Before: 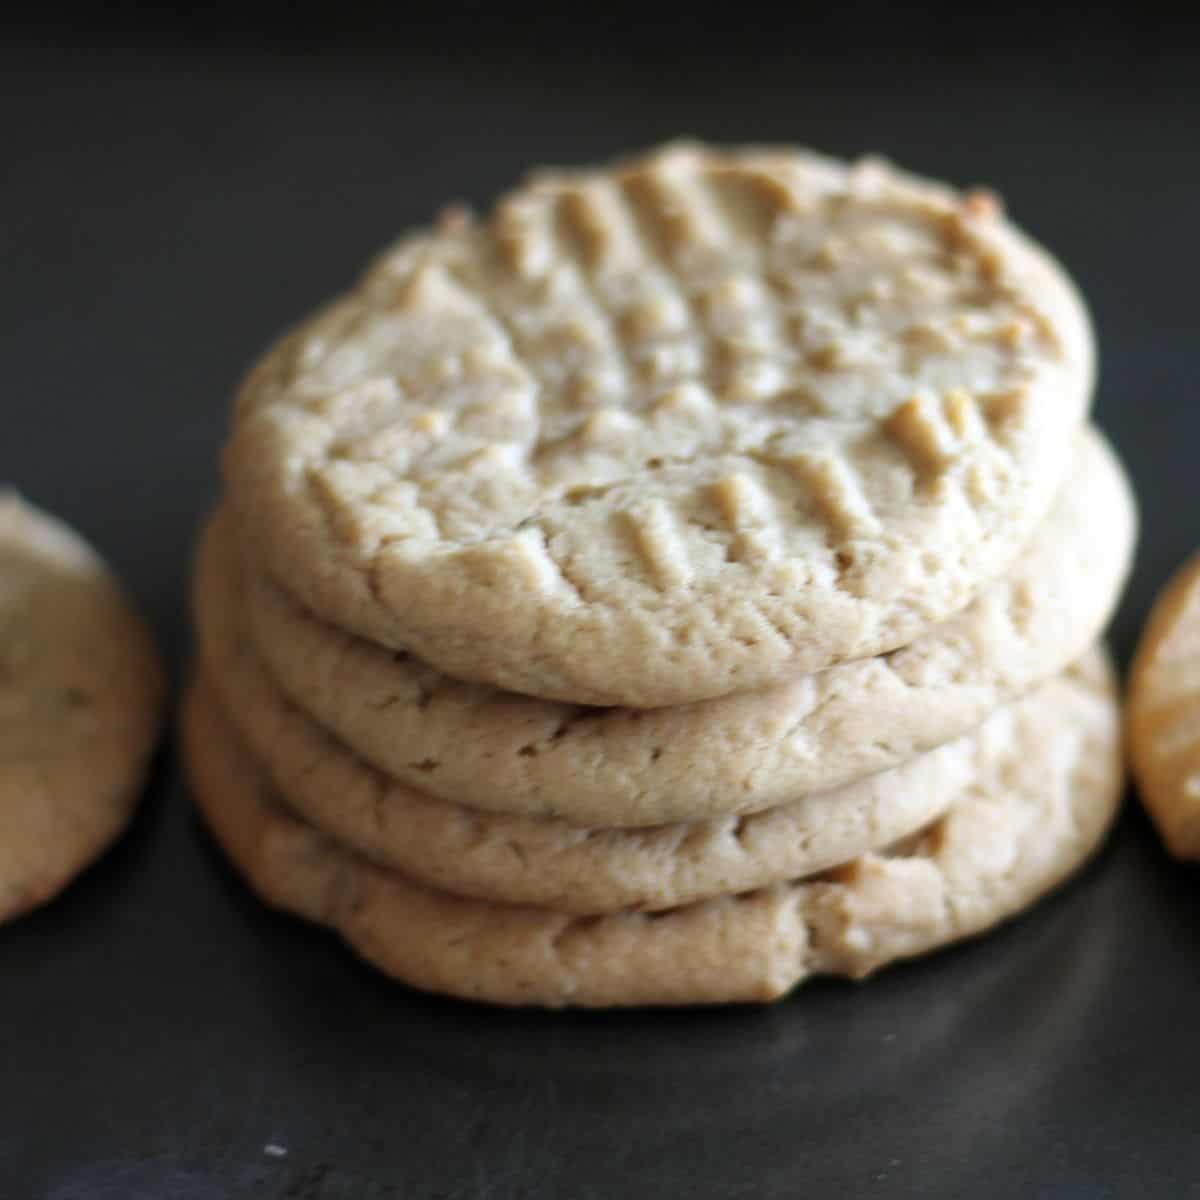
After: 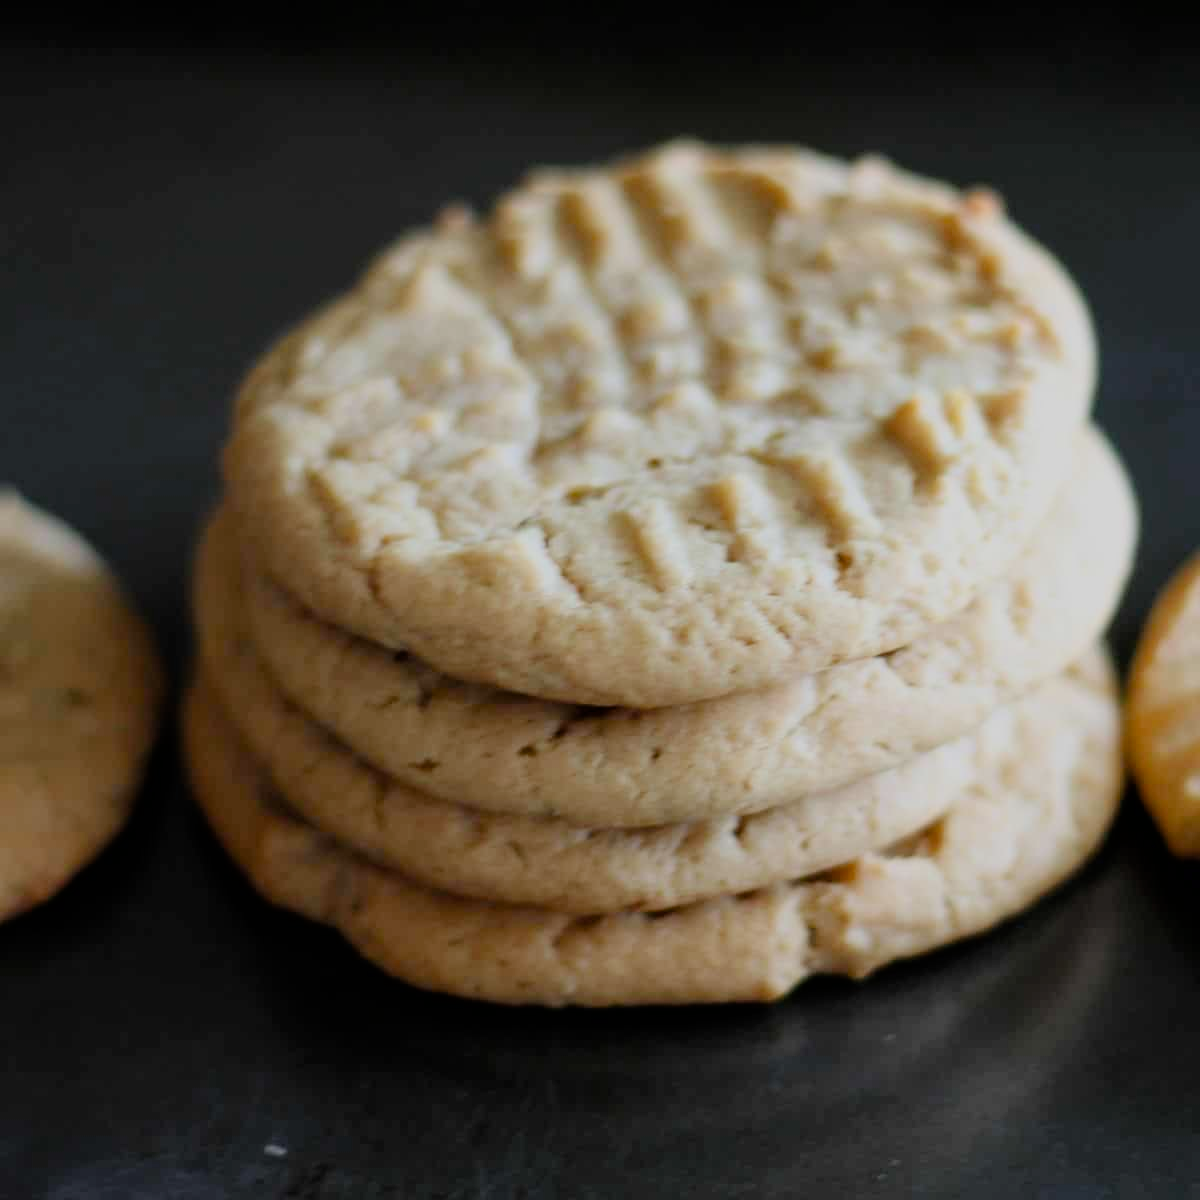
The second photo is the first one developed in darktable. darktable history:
color balance rgb: perceptual saturation grading › global saturation 20%, perceptual saturation grading › highlights -25%, perceptual saturation grading › shadows 25%
filmic rgb: black relative exposure -7.65 EV, white relative exposure 4.56 EV, hardness 3.61, color science v6 (2022)
